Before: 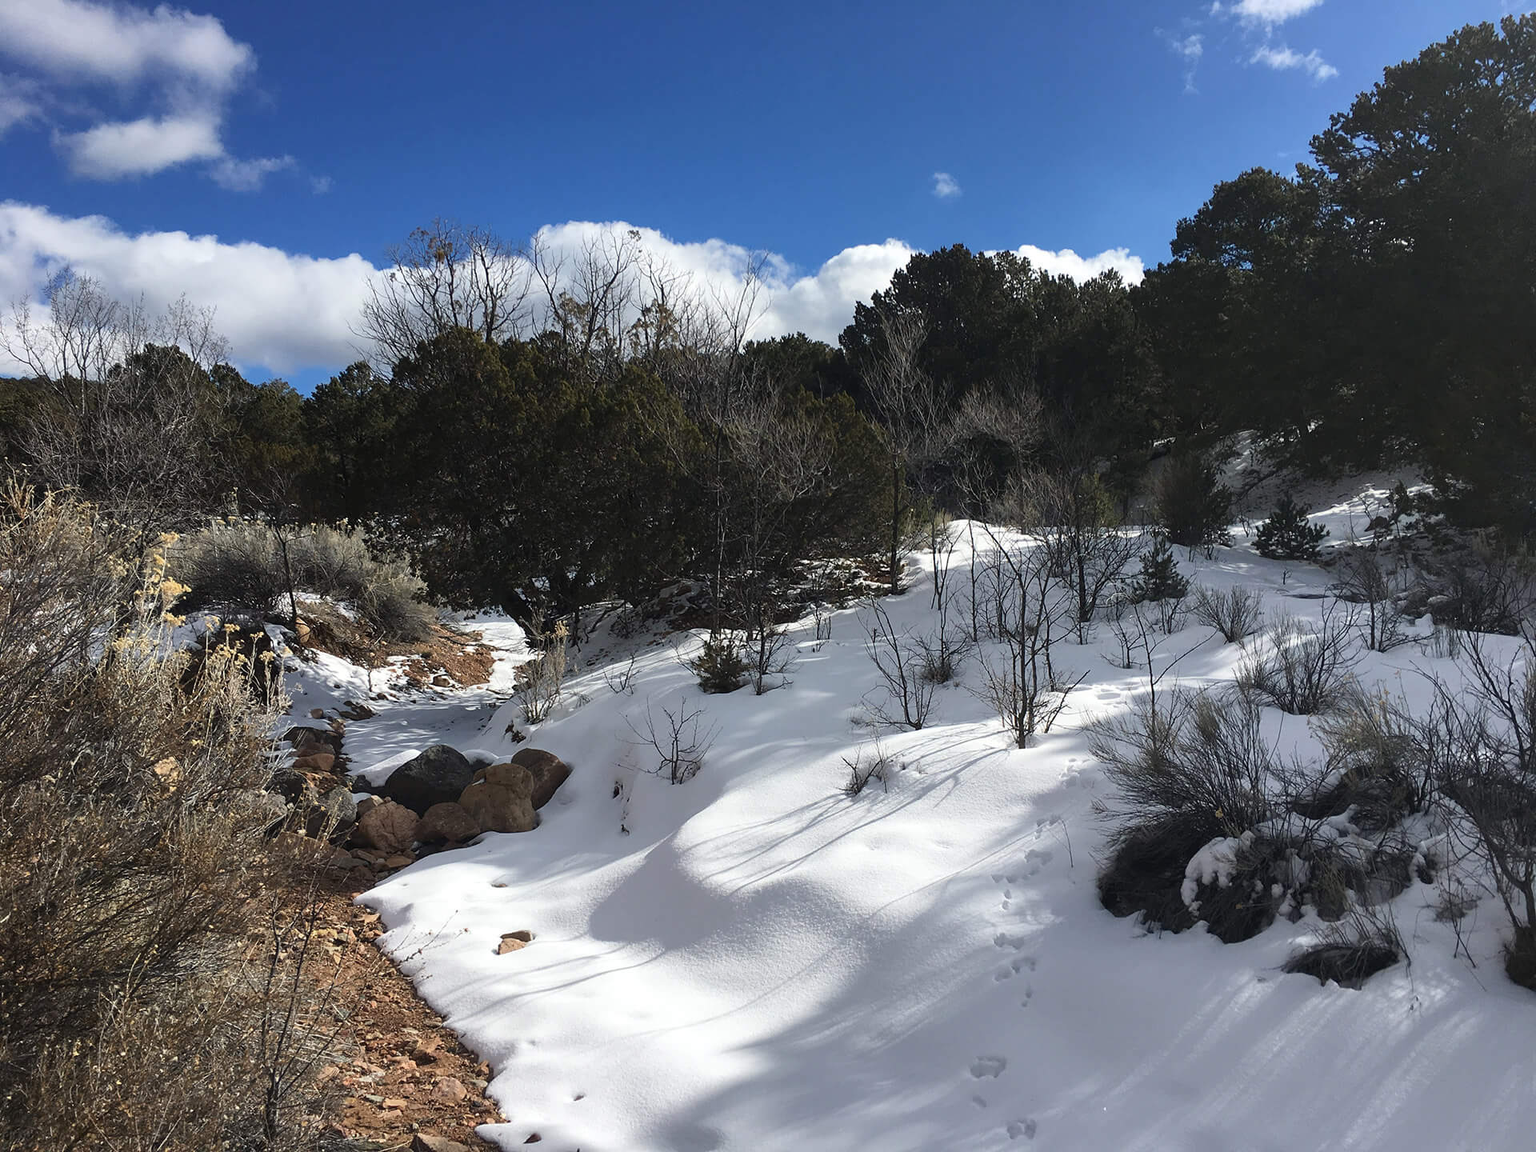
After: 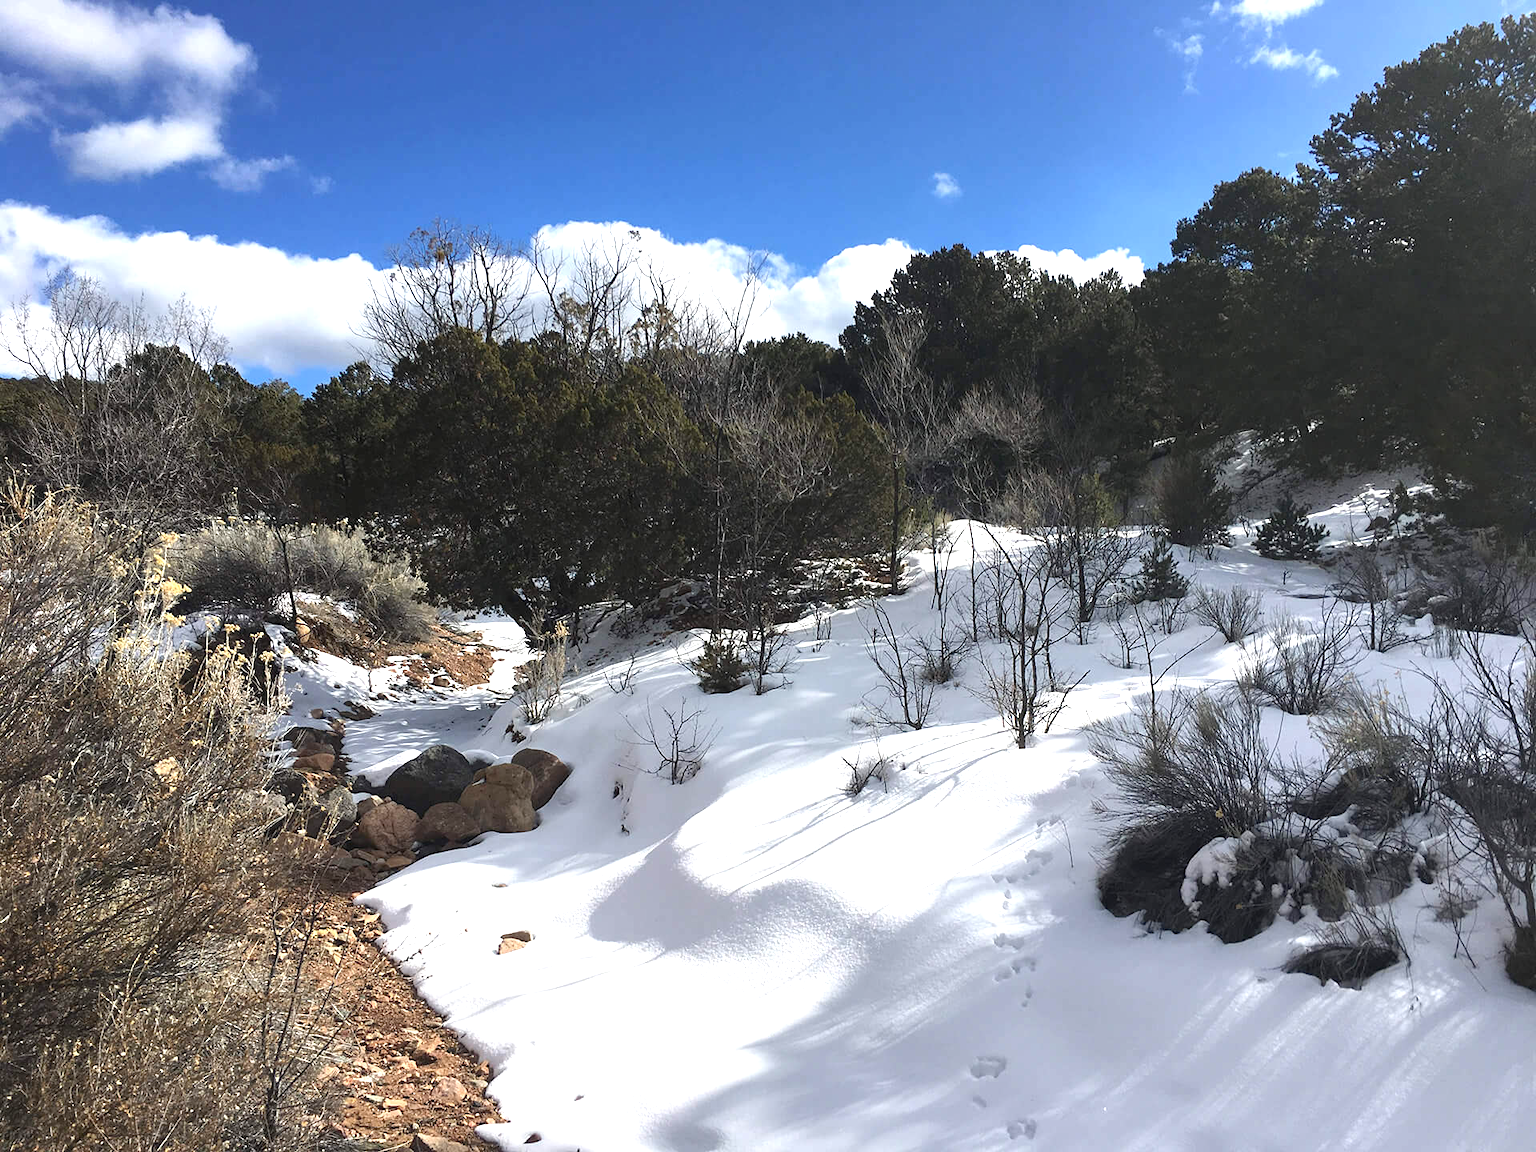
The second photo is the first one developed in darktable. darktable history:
levels: mode automatic, levels [0.055, 0.477, 0.9]
exposure: exposure 0.829 EV, compensate highlight preservation false
